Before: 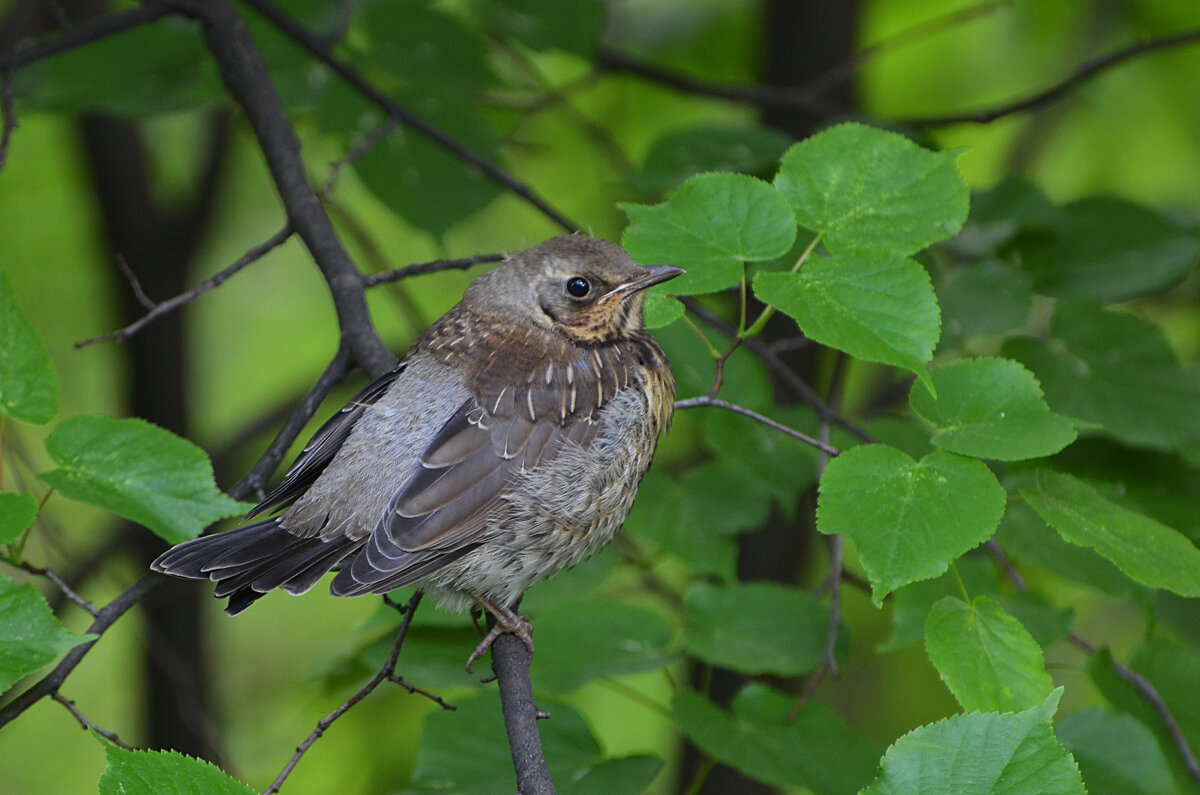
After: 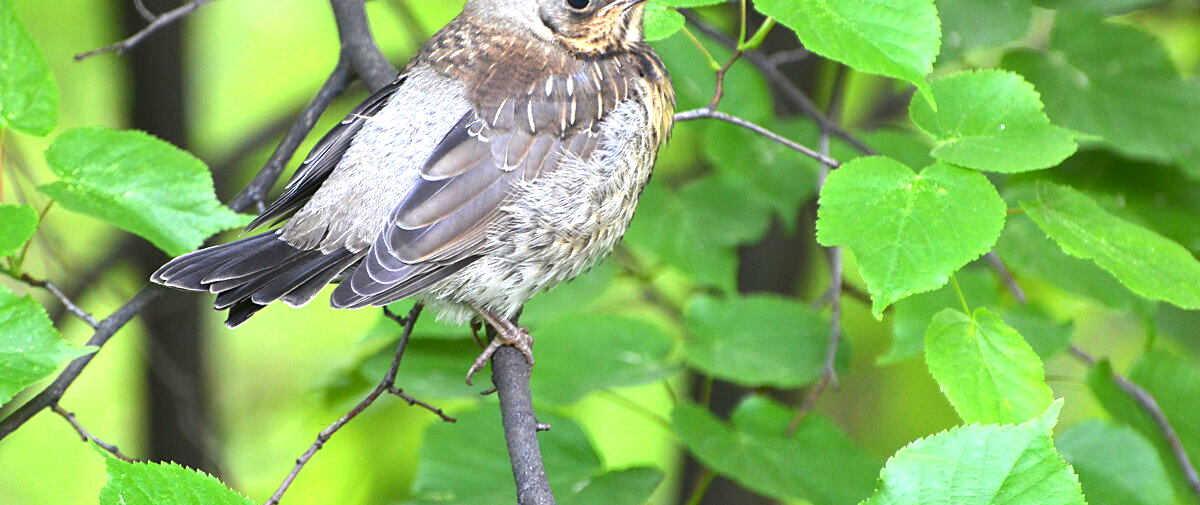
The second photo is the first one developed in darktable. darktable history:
crop and rotate: top 36.435%
exposure: black level correction 0.001, exposure 1.735 EV, compensate highlight preservation false
